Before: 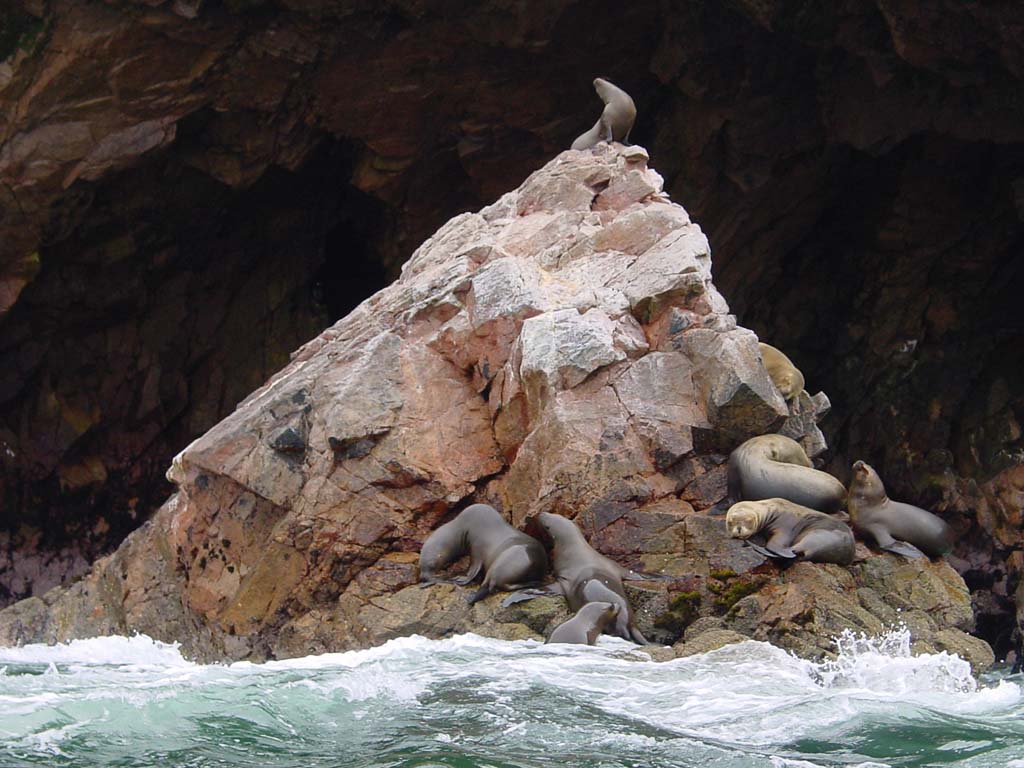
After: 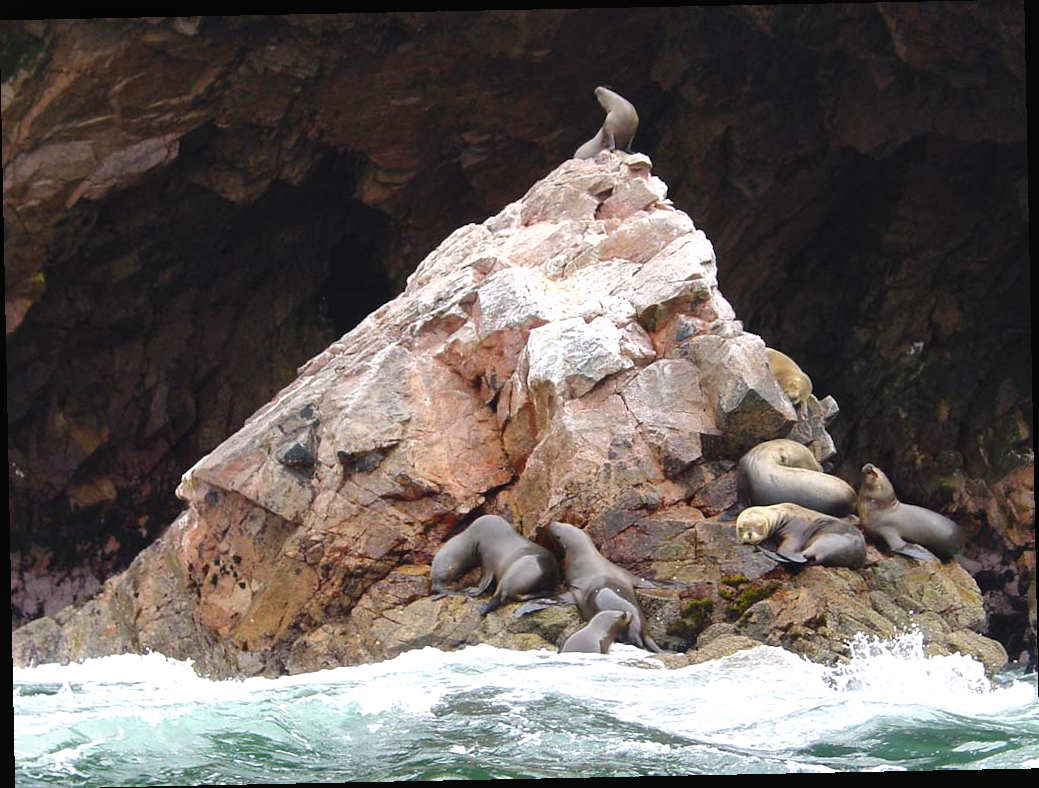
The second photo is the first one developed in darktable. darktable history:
rotate and perspective: rotation -1.17°, automatic cropping off
local contrast: mode bilateral grid, contrast 20, coarseness 50, detail 120%, midtone range 0.2
exposure: black level correction -0.002, exposure 0.54 EV, compensate highlight preservation false
